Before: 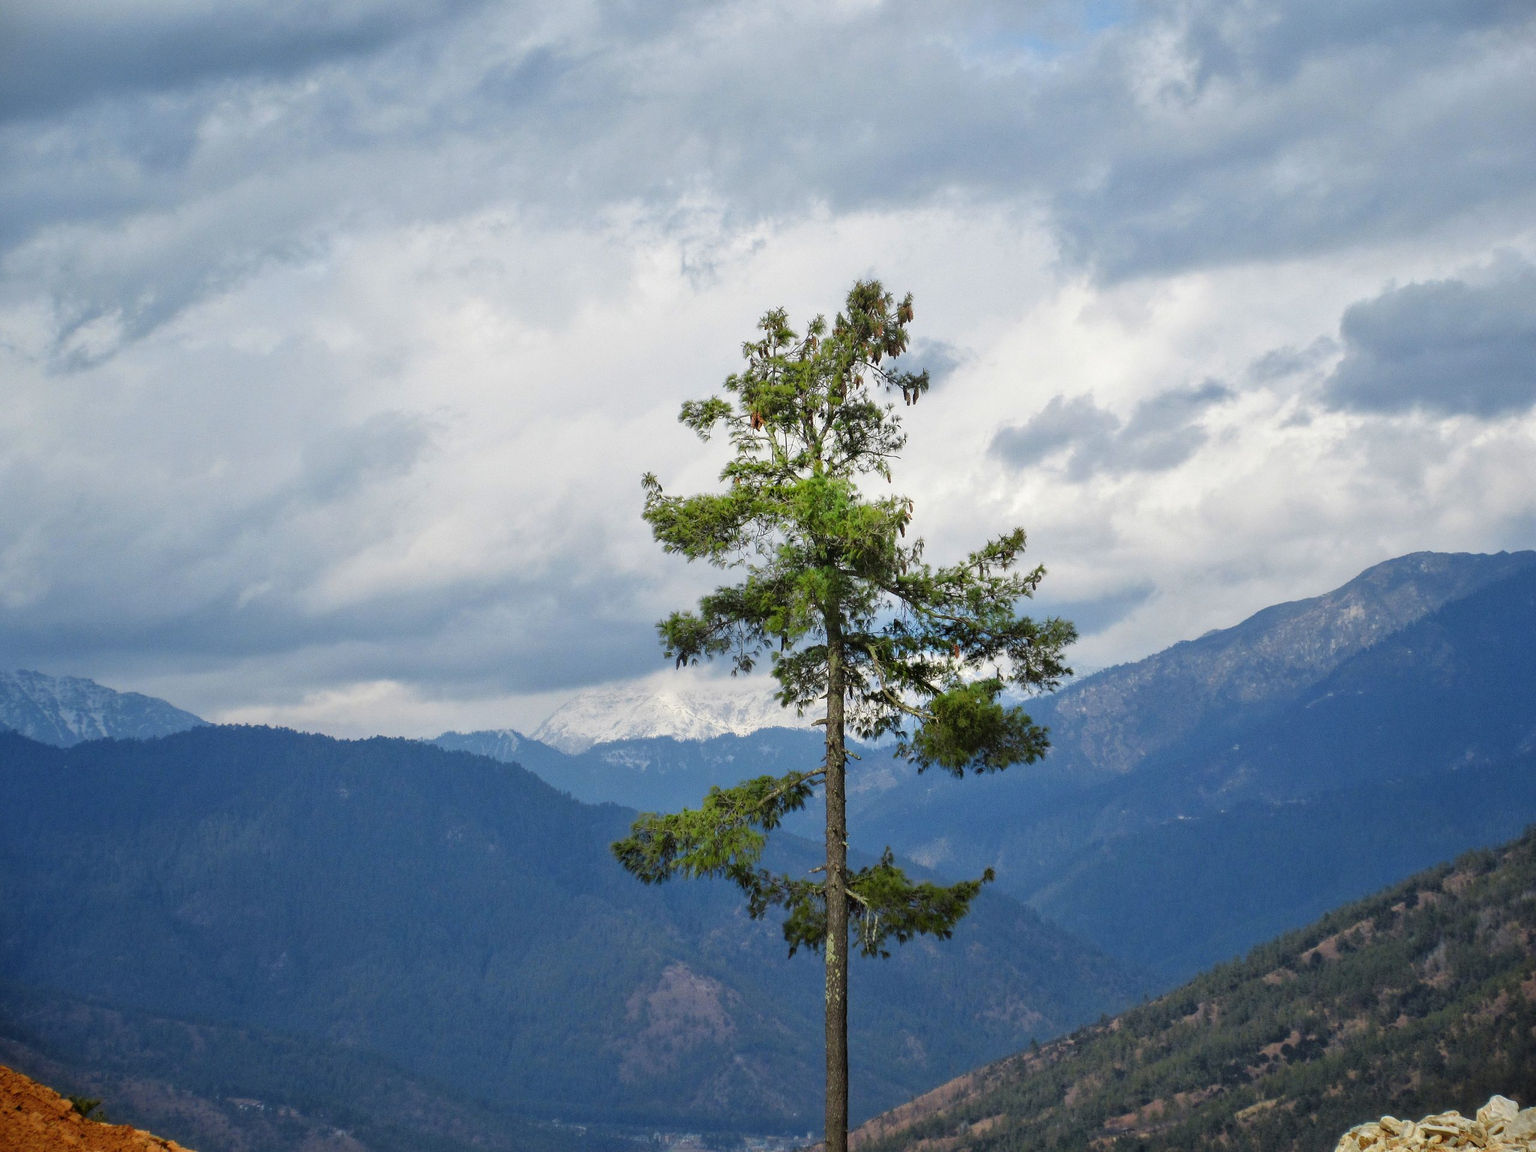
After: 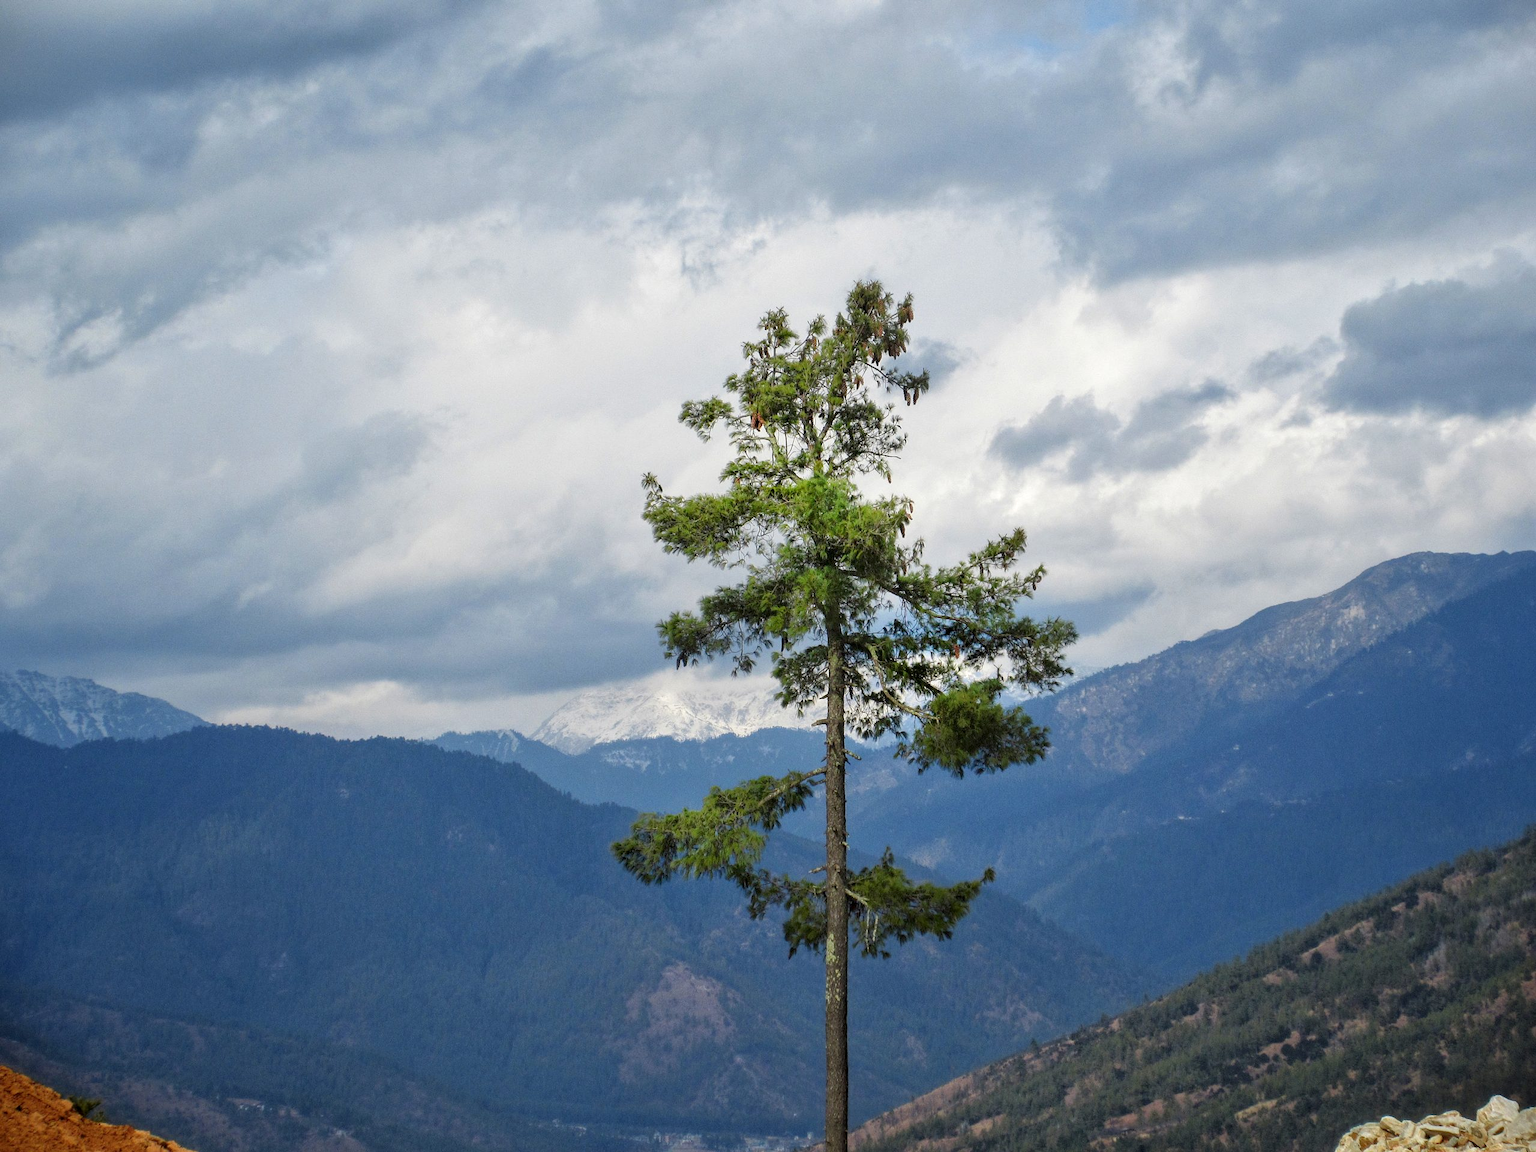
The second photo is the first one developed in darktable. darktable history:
local contrast: highlights 101%, shadows 101%, detail 120%, midtone range 0.2
